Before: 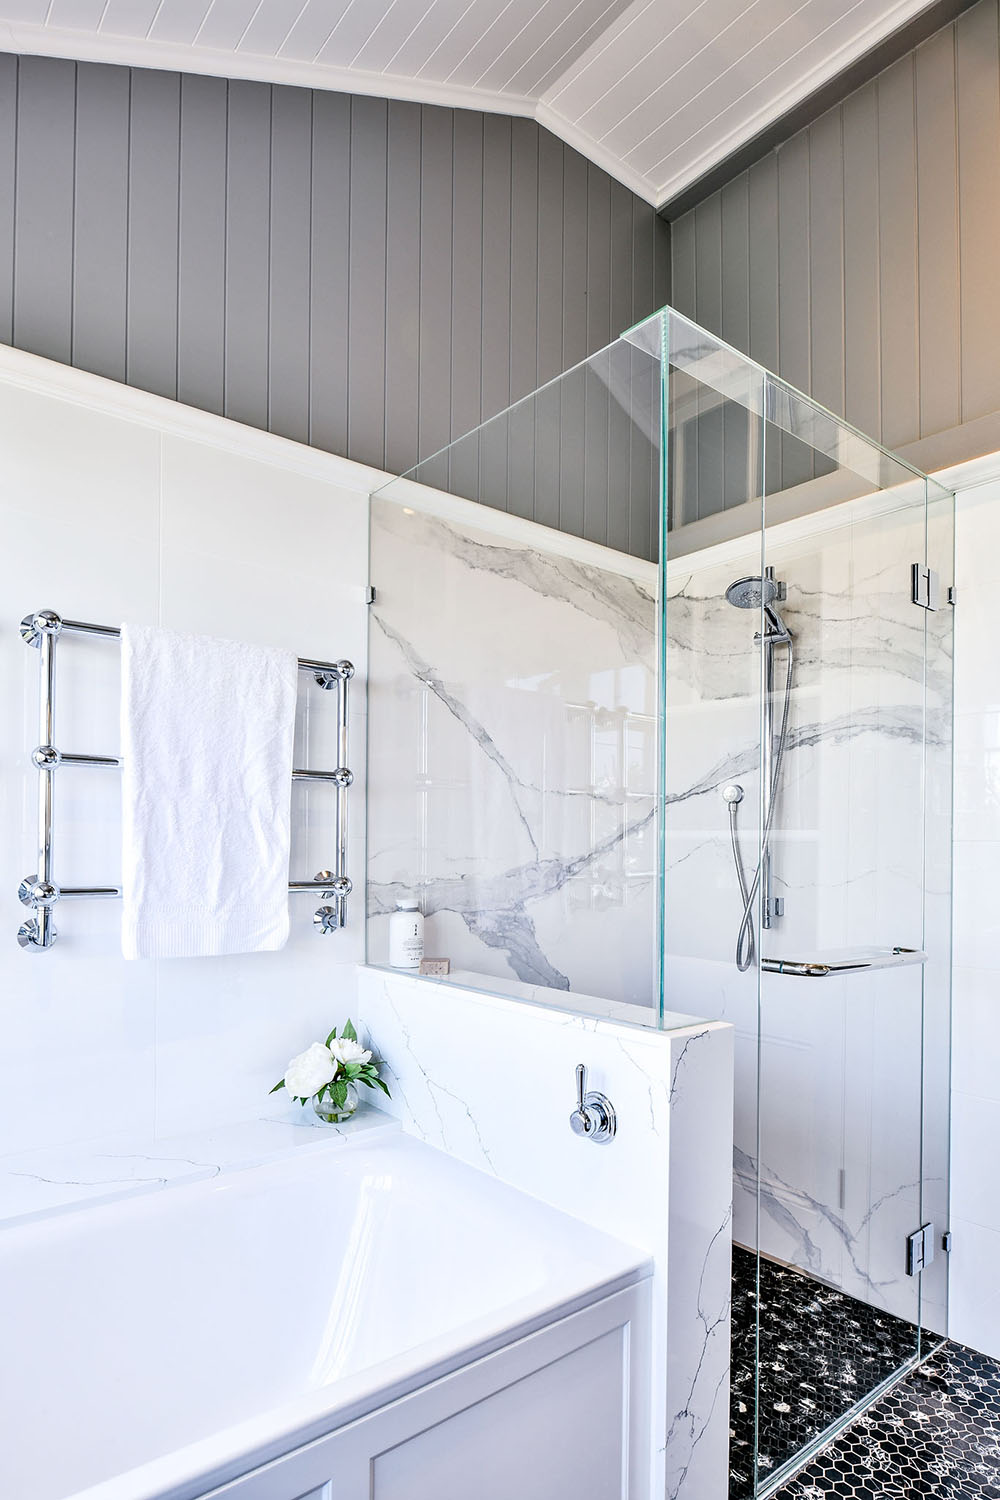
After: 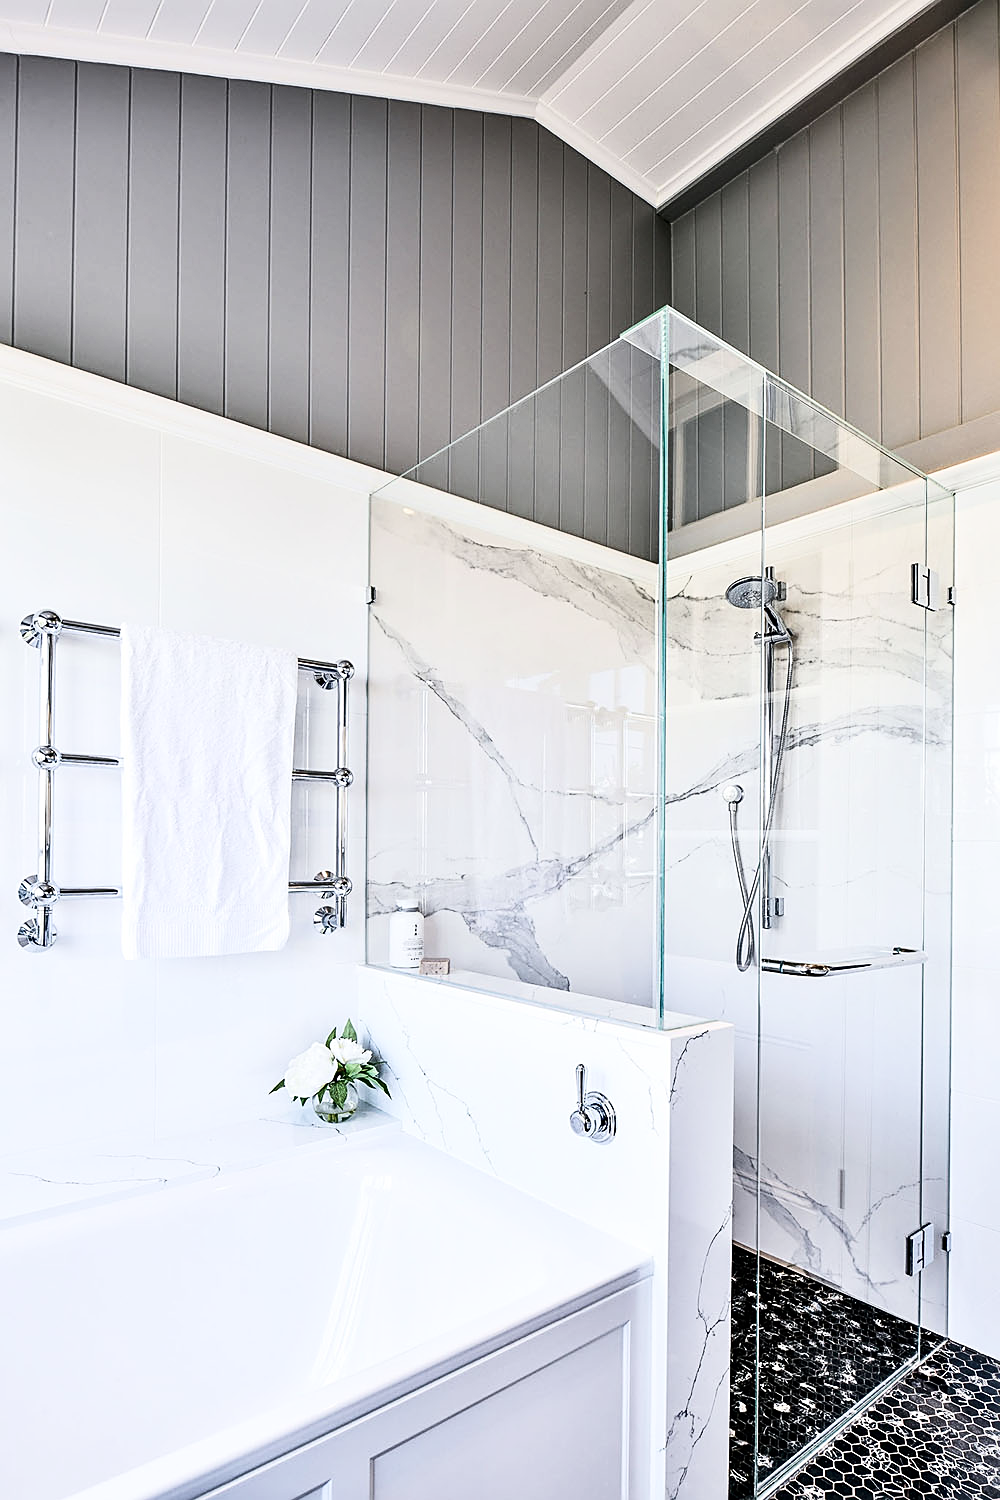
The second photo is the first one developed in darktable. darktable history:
sharpen: on, module defaults
tone equalizer: on, module defaults
contrast brightness saturation: contrast 0.254, saturation -0.322
velvia: on, module defaults
